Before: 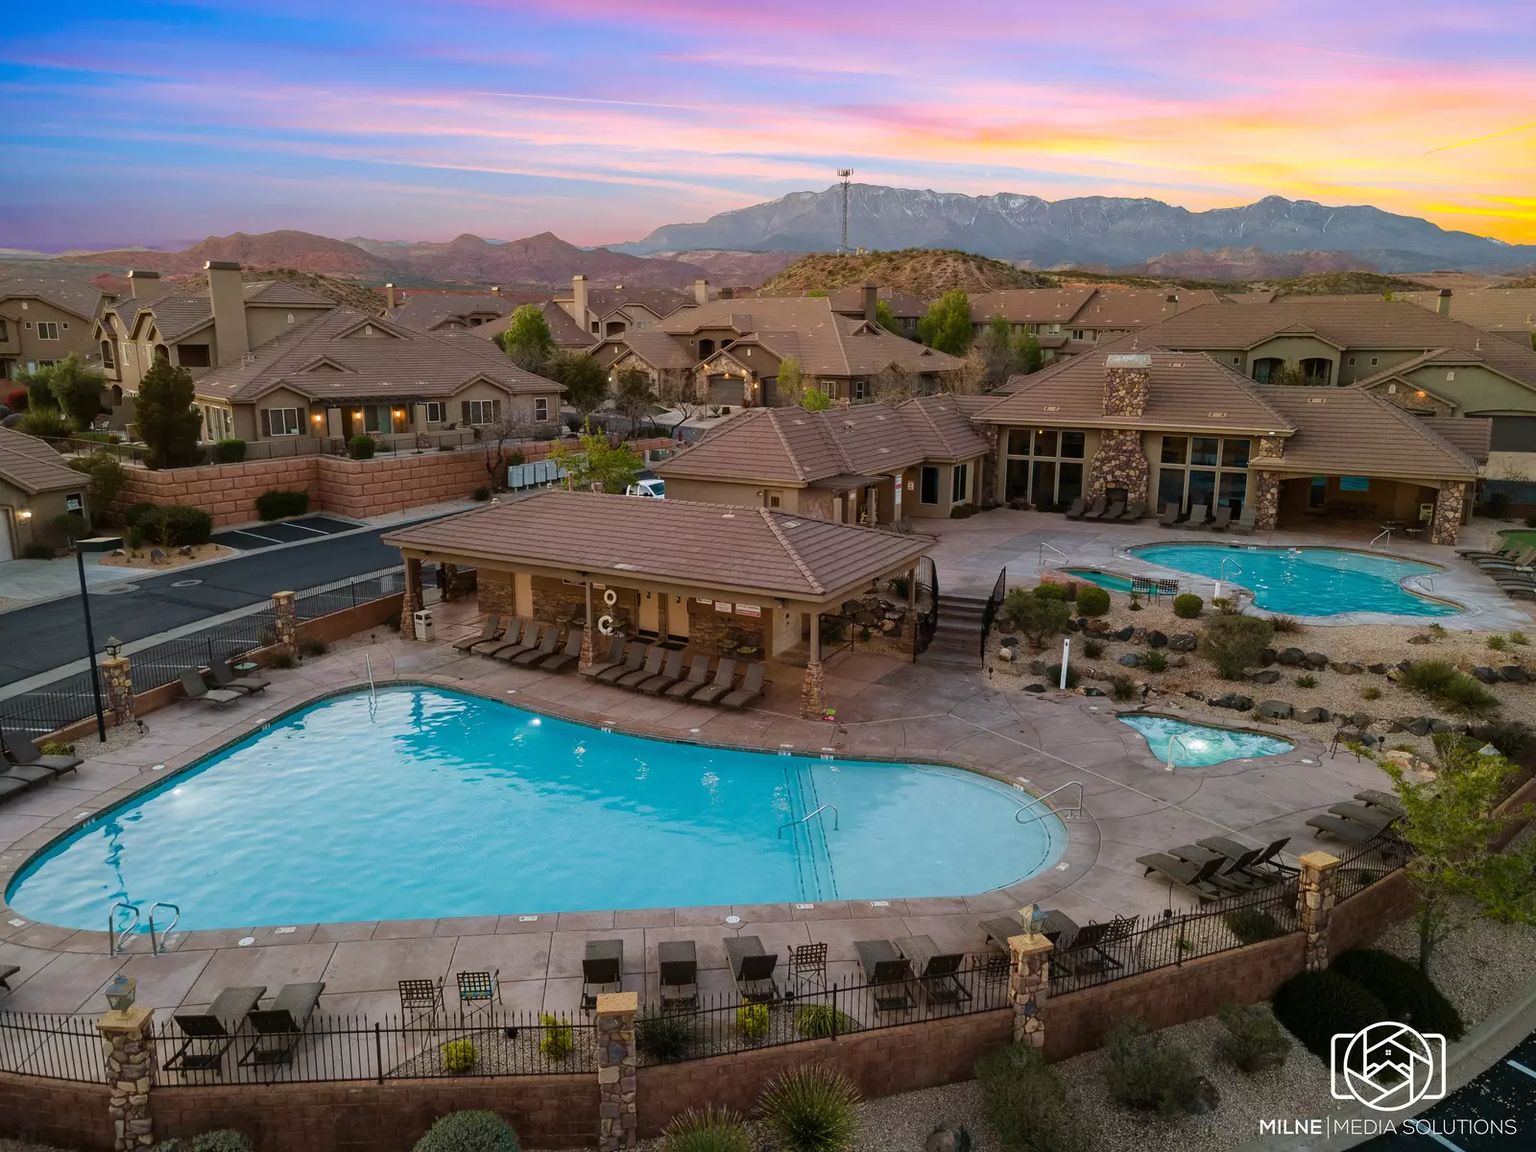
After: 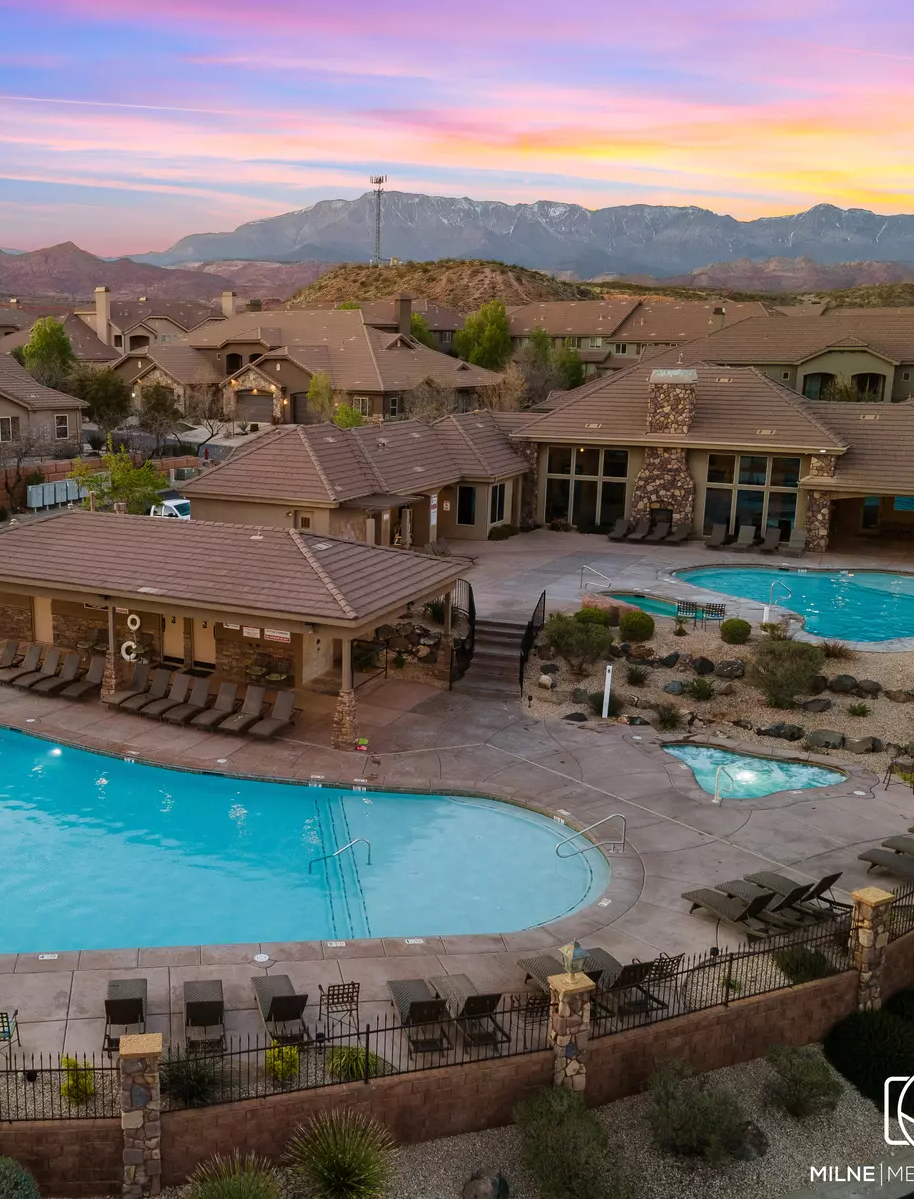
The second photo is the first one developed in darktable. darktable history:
crop: left 31.424%, top 0.002%, right 11.427%
